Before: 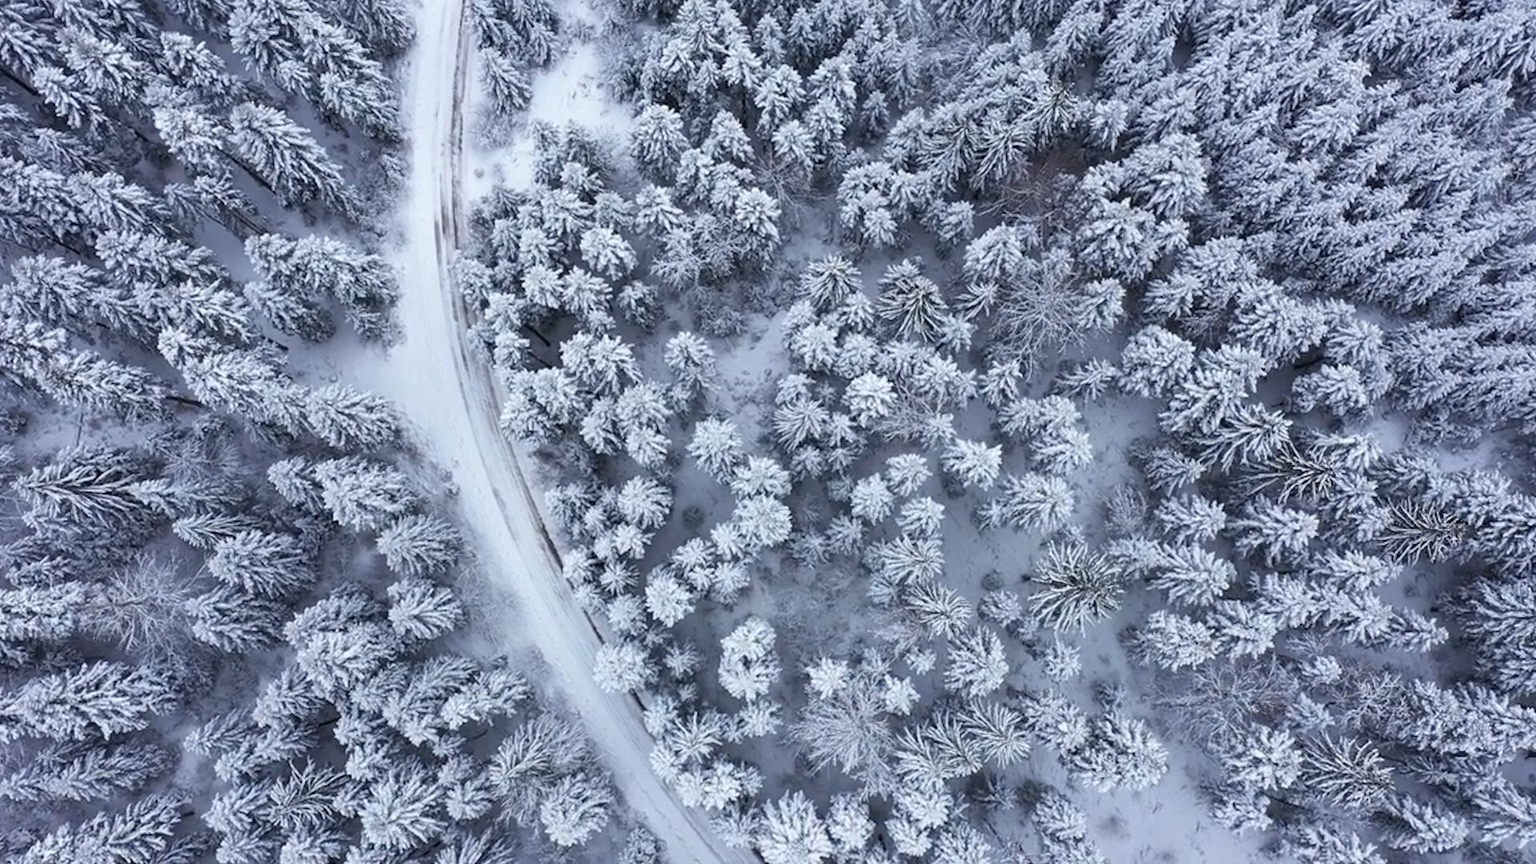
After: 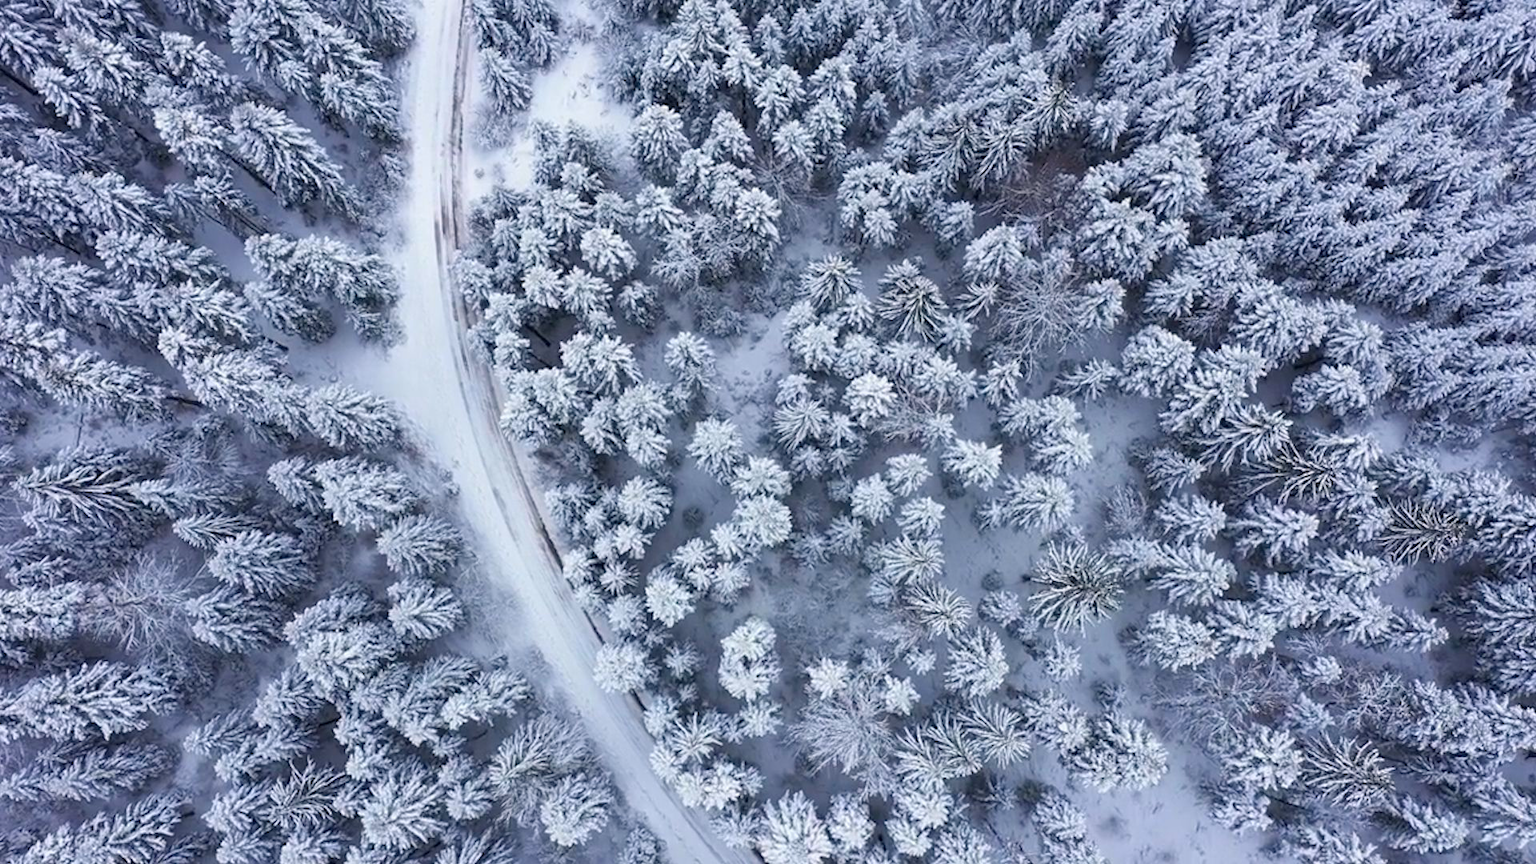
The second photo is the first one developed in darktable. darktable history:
color balance rgb: highlights gain › chroma 1.071%, highlights gain › hue 60.15°, linear chroma grading › global chroma 15.592%, perceptual saturation grading › global saturation 9.738%
